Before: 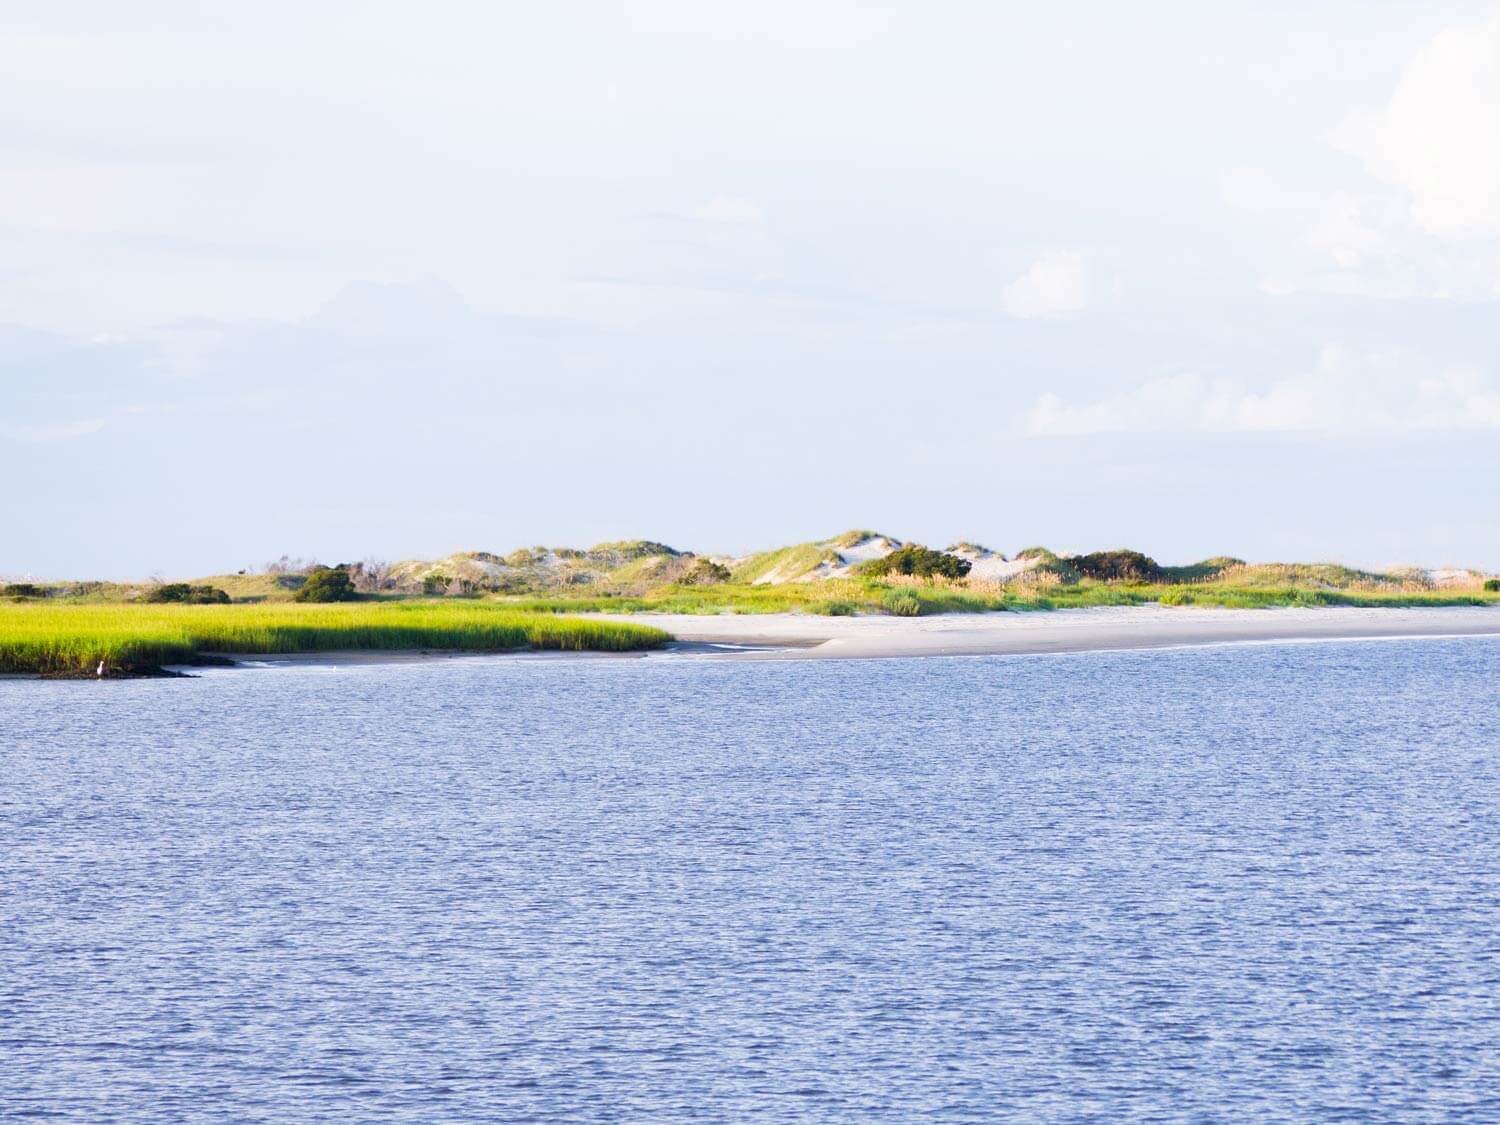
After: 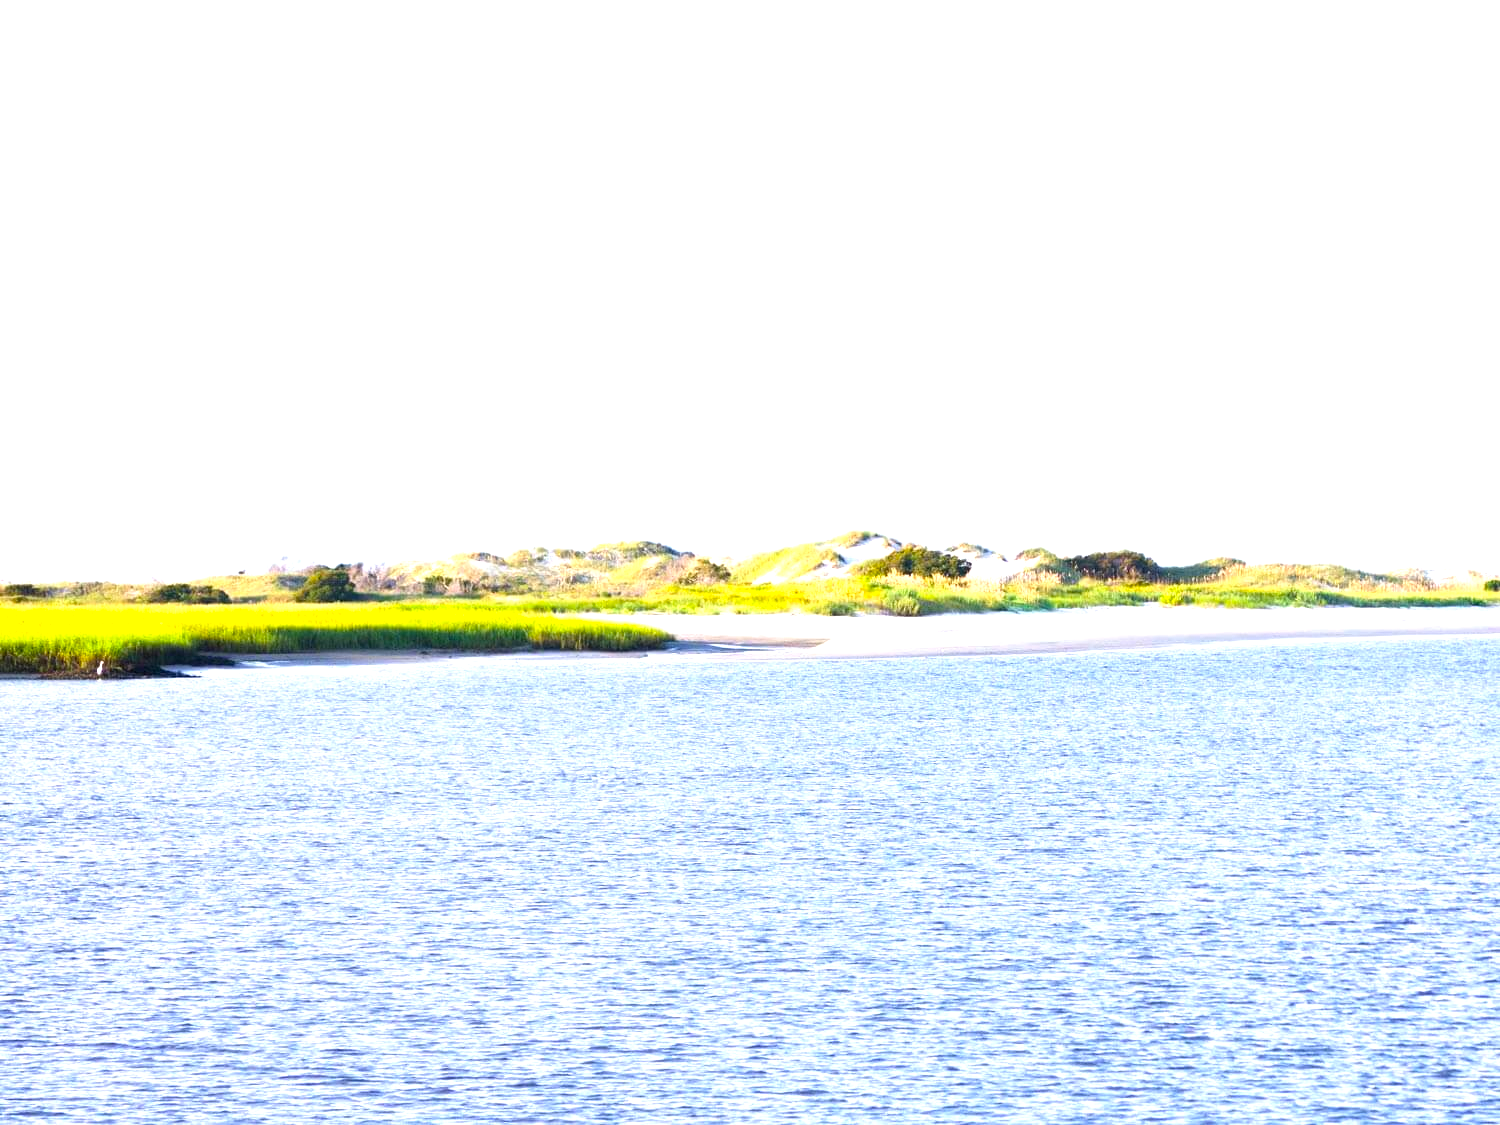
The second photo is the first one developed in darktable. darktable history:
color balance: output saturation 110%
exposure: black level correction 0, exposure 0.9 EV, compensate highlight preservation false
